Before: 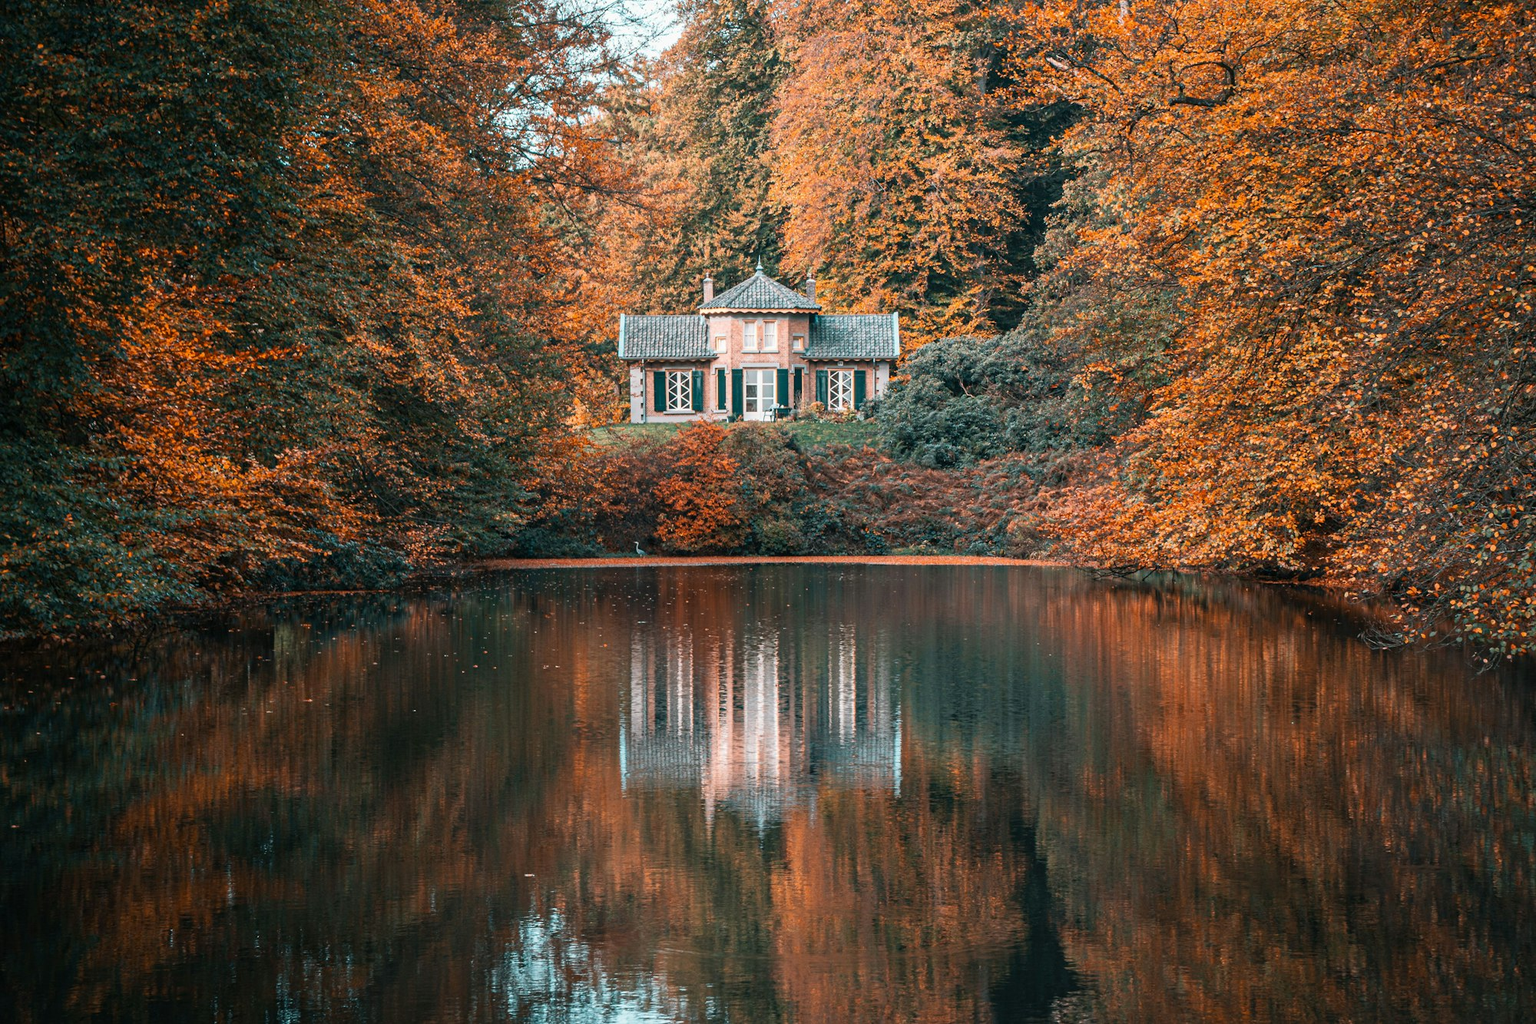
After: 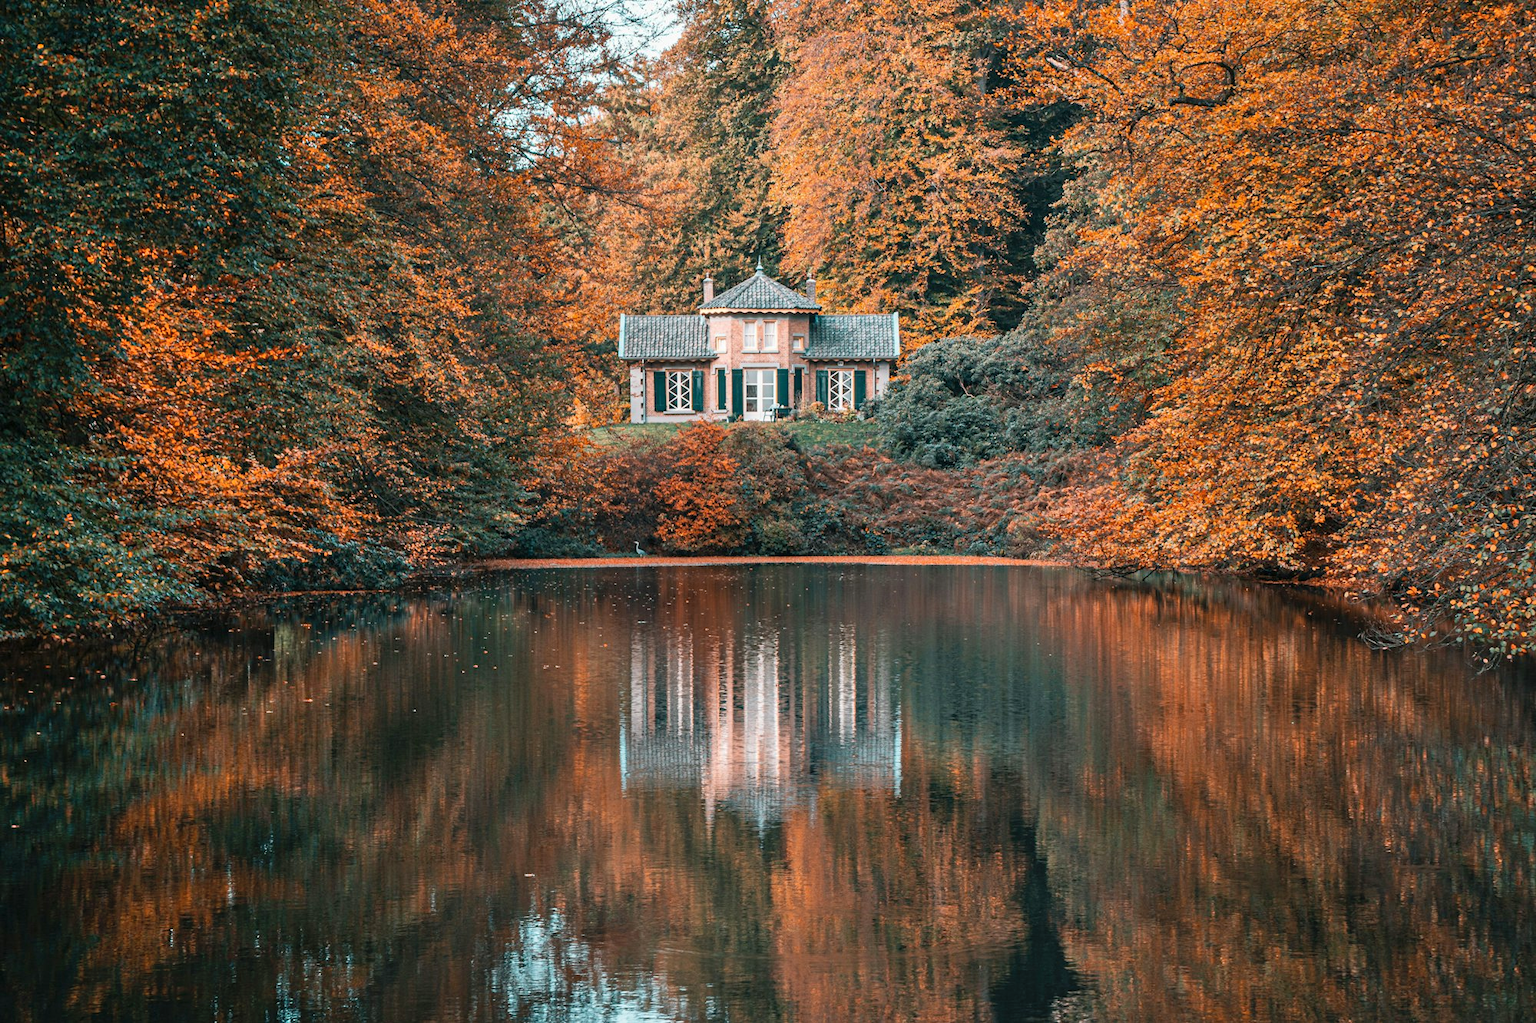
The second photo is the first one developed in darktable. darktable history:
shadows and highlights: white point adjustment 0.121, highlights -69.99, soften with gaussian
